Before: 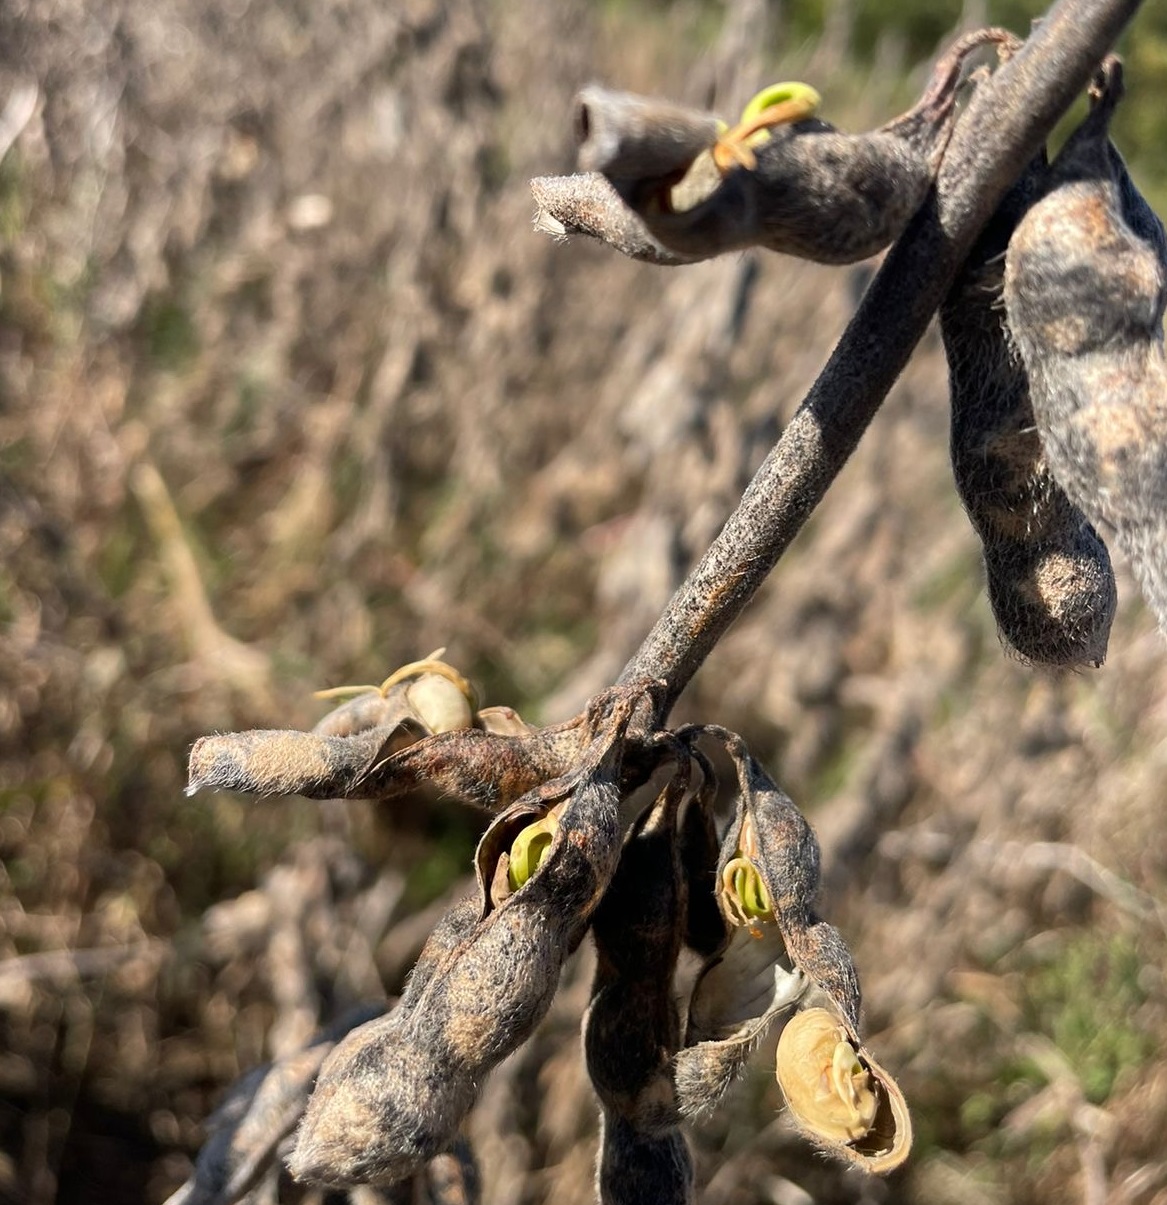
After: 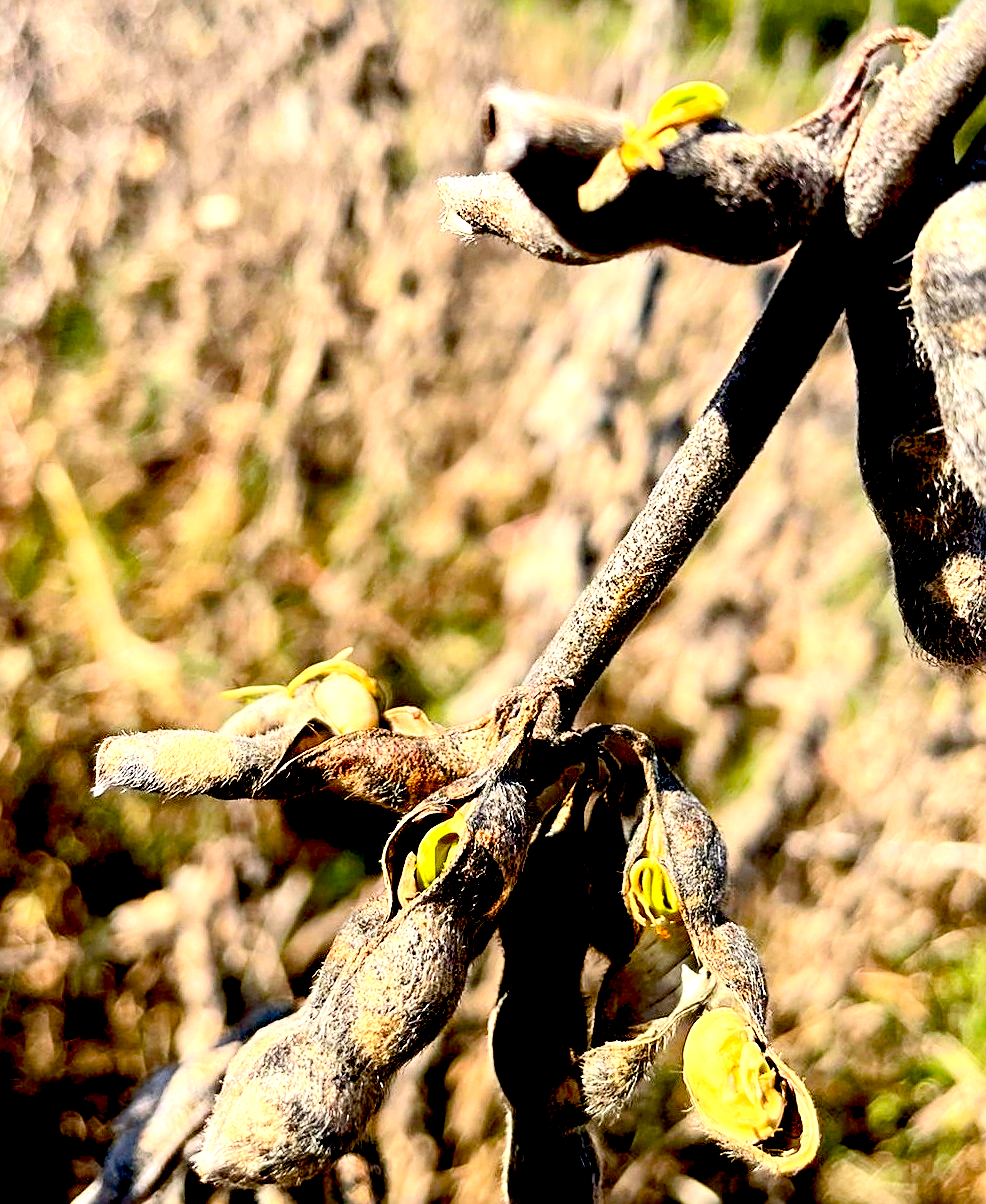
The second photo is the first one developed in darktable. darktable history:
contrast brightness saturation: contrast 0.233, brightness 0.101, saturation 0.288
exposure: black level correction 0.033, exposure 0.904 EV, compensate highlight preservation false
sharpen: amount 0.492
color balance rgb: linear chroma grading › global chroma 15.48%, perceptual saturation grading › global saturation 0.499%
crop: left 8.013%, right 7.43%
